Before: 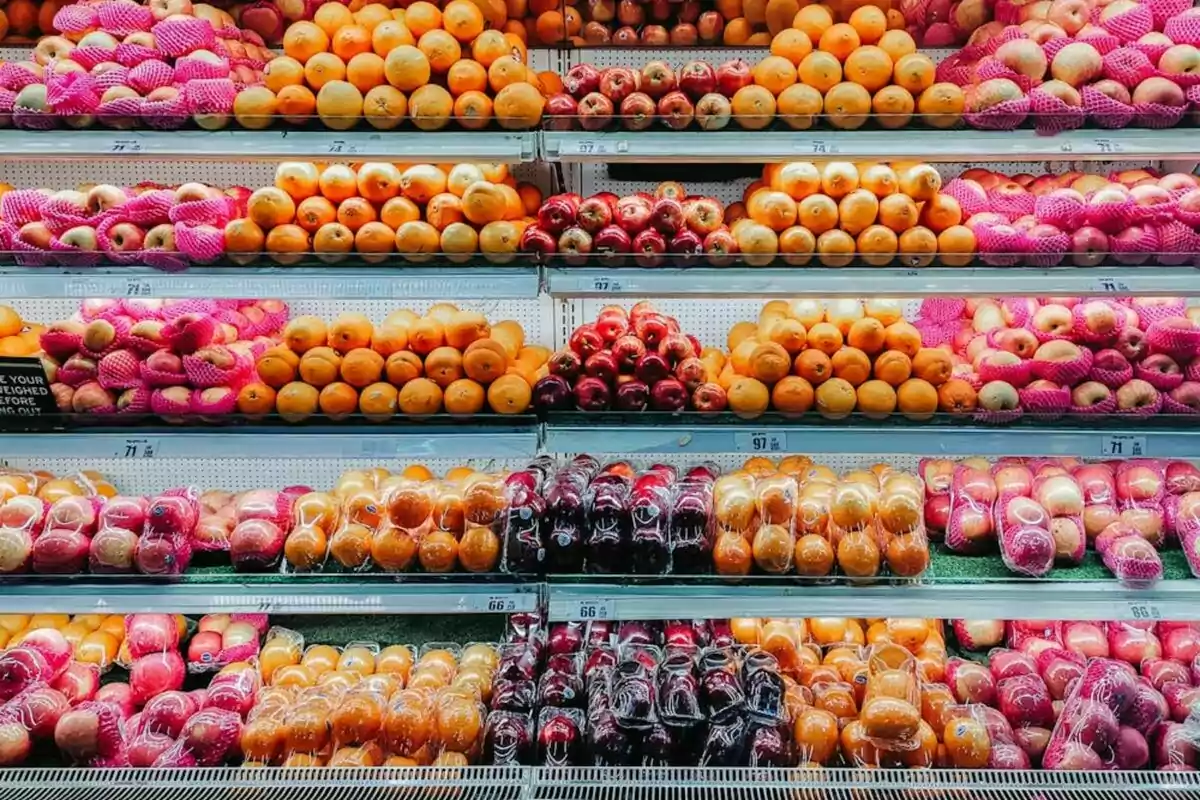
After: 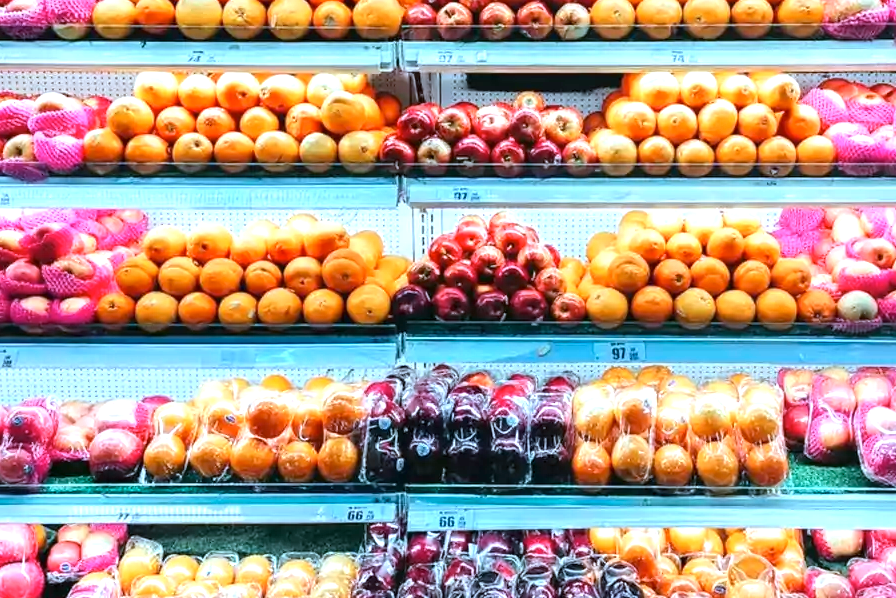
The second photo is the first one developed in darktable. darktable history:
crop and rotate: left 11.831%, top 11.346%, right 13.429%, bottom 13.899%
color calibration: output R [1.063, -0.012, -0.003, 0], output G [0, 1.022, 0.021, 0], output B [-0.079, 0.047, 1, 0], illuminant custom, x 0.389, y 0.387, temperature 3838.64 K
exposure: black level correction 0, exposure 0.877 EV, compensate exposure bias true, compensate highlight preservation false
